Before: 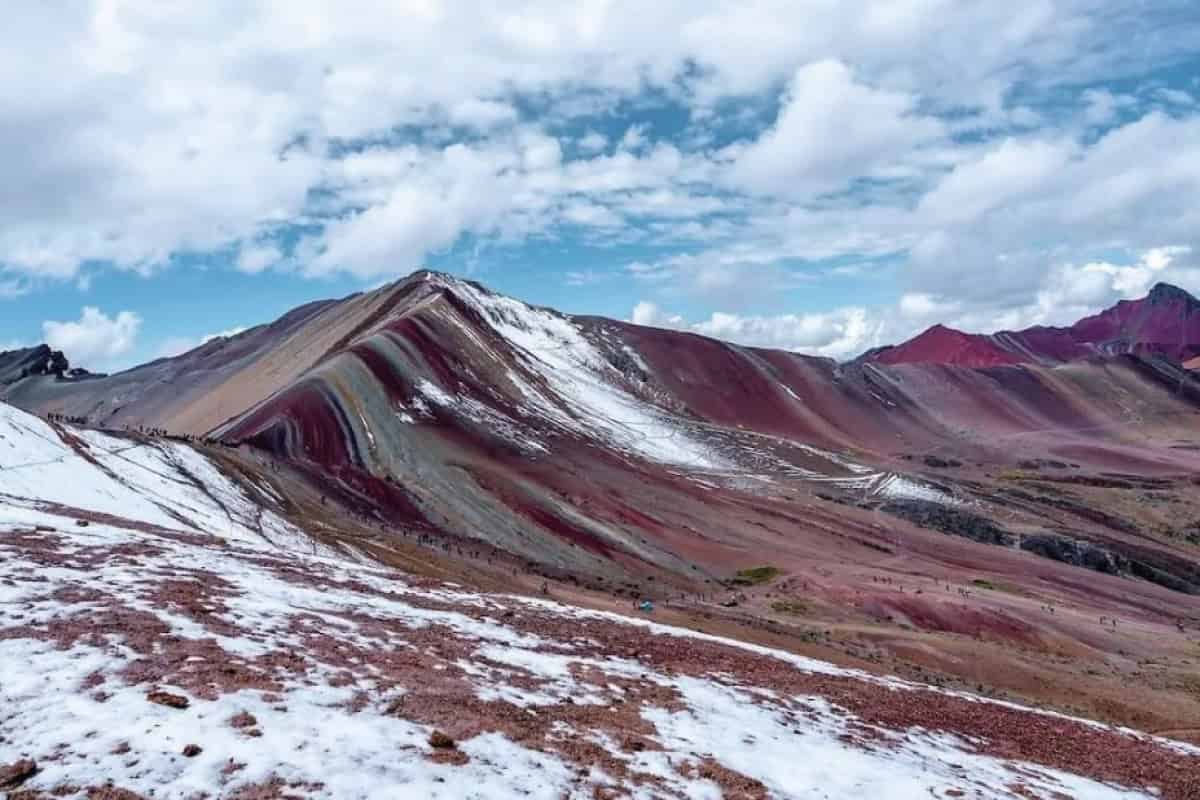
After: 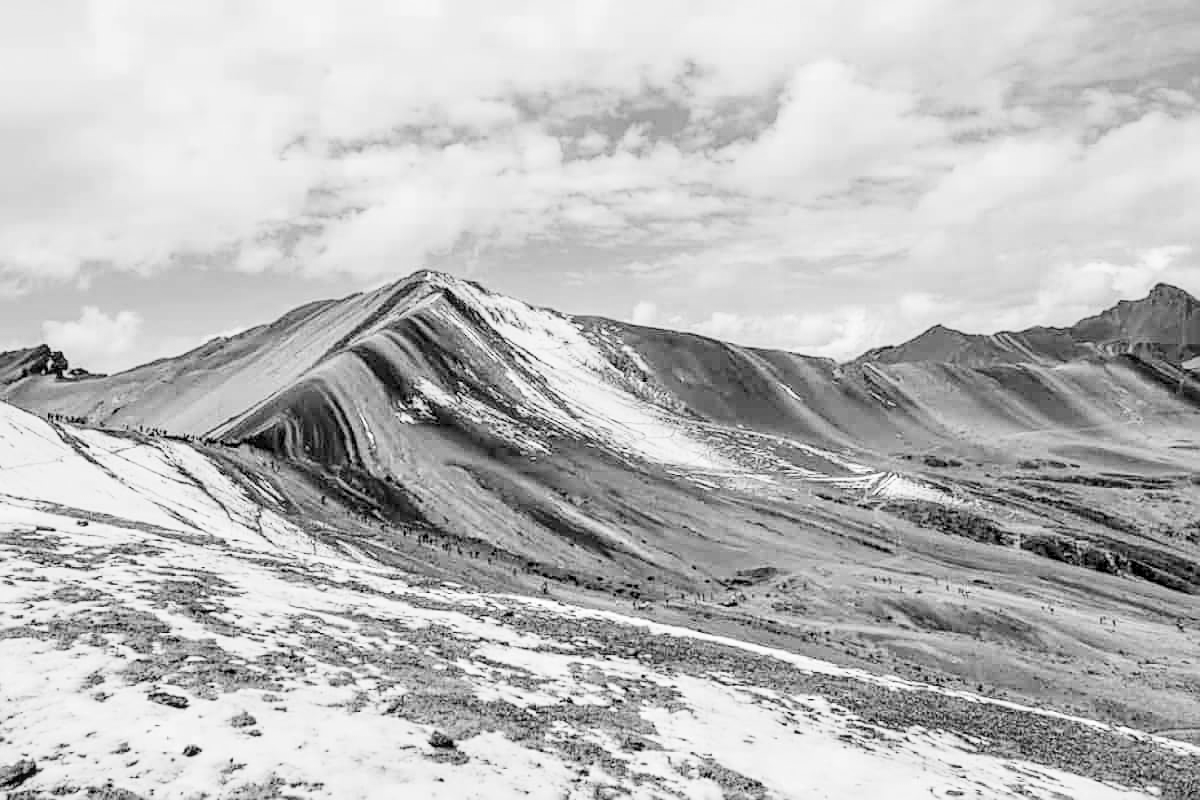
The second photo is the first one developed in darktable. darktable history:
local contrast: on, module defaults
filmic rgb: black relative exposure -7.65 EV, white relative exposure 4.56 EV, hardness 3.61, contrast 1.05
sharpen: on, module defaults
contrast equalizer: y [[0.5 ×6], [0.5 ×6], [0.5, 0.5, 0.501, 0.545, 0.707, 0.863], [0 ×6], [0 ×6]]
exposure: black level correction 0.001, exposure 1.822 EV, compensate exposure bias true, compensate highlight preservation false
monochrome: a -4.13, b 5.16, size 1
color correction: highlights a* 15.03, highlights b* -25.07
